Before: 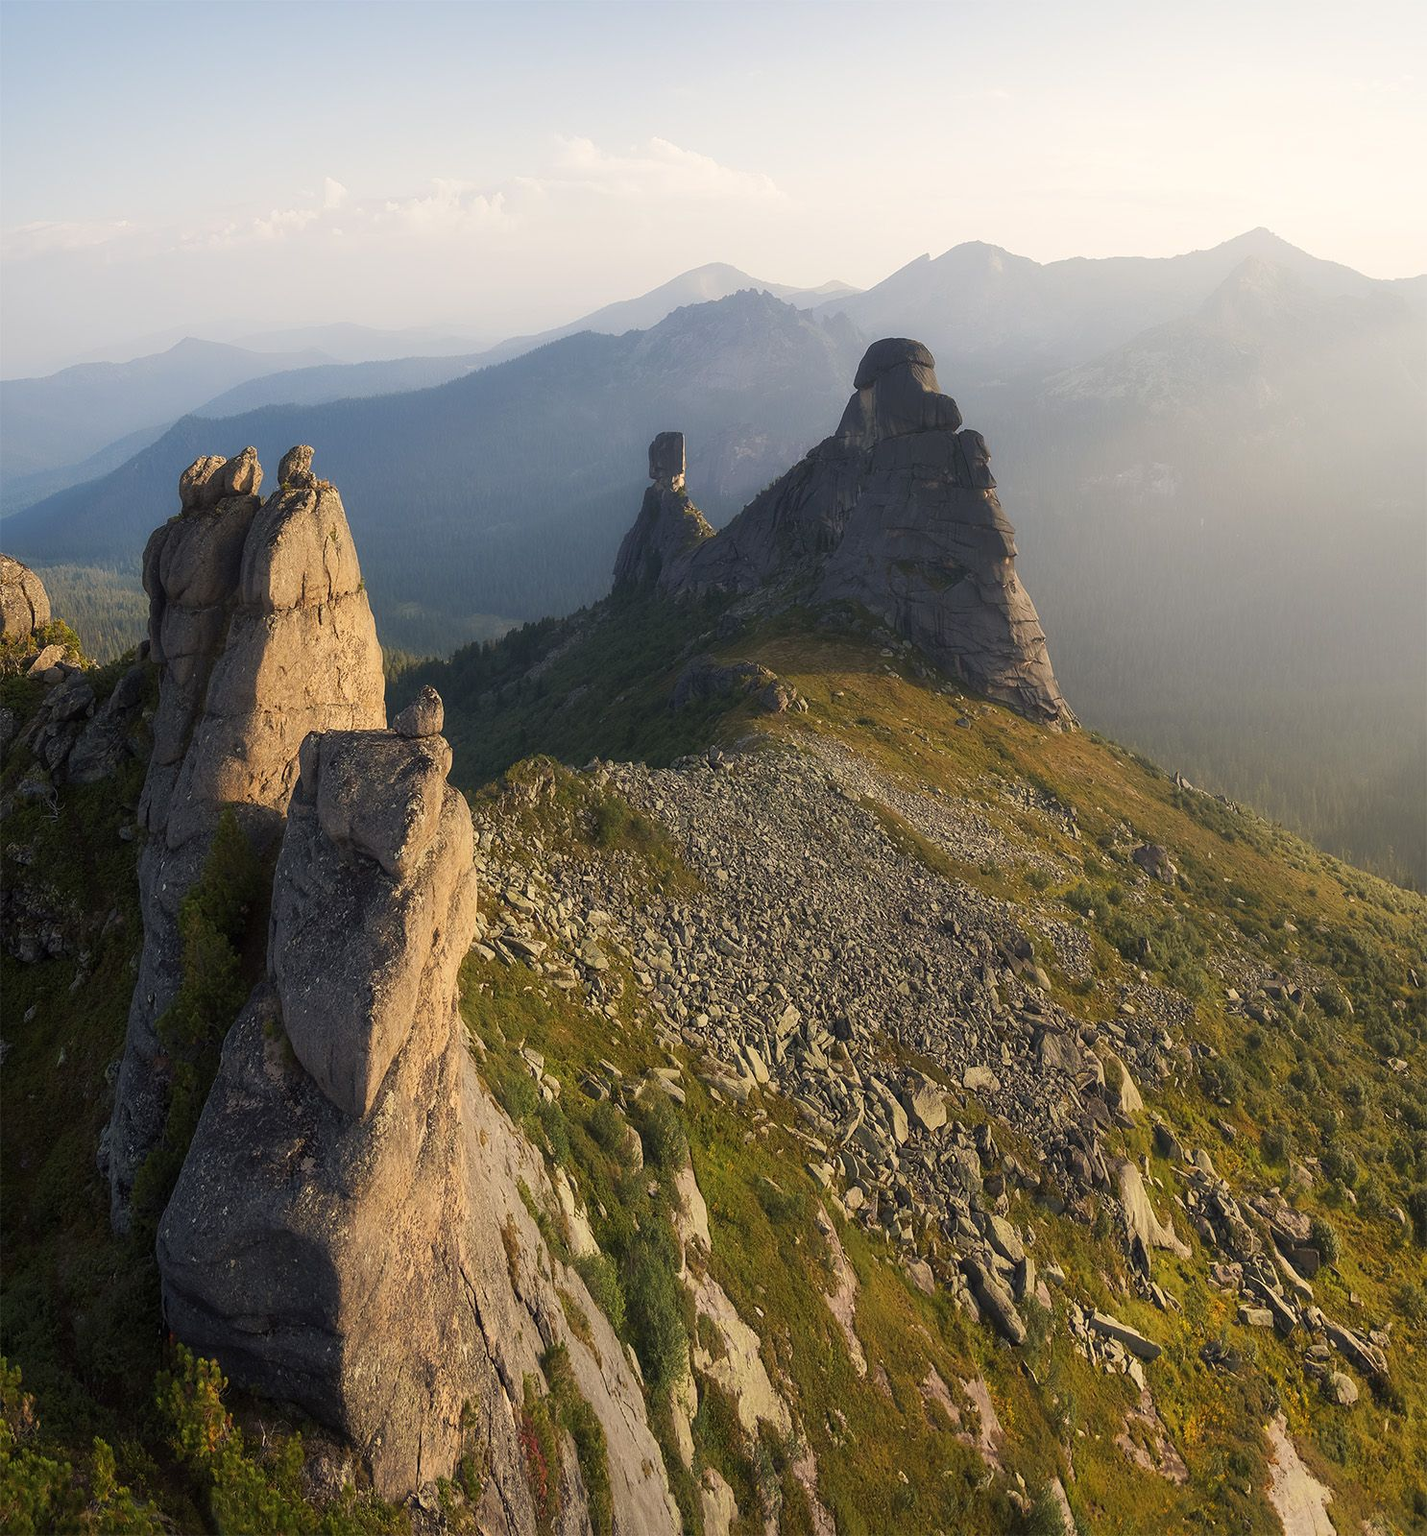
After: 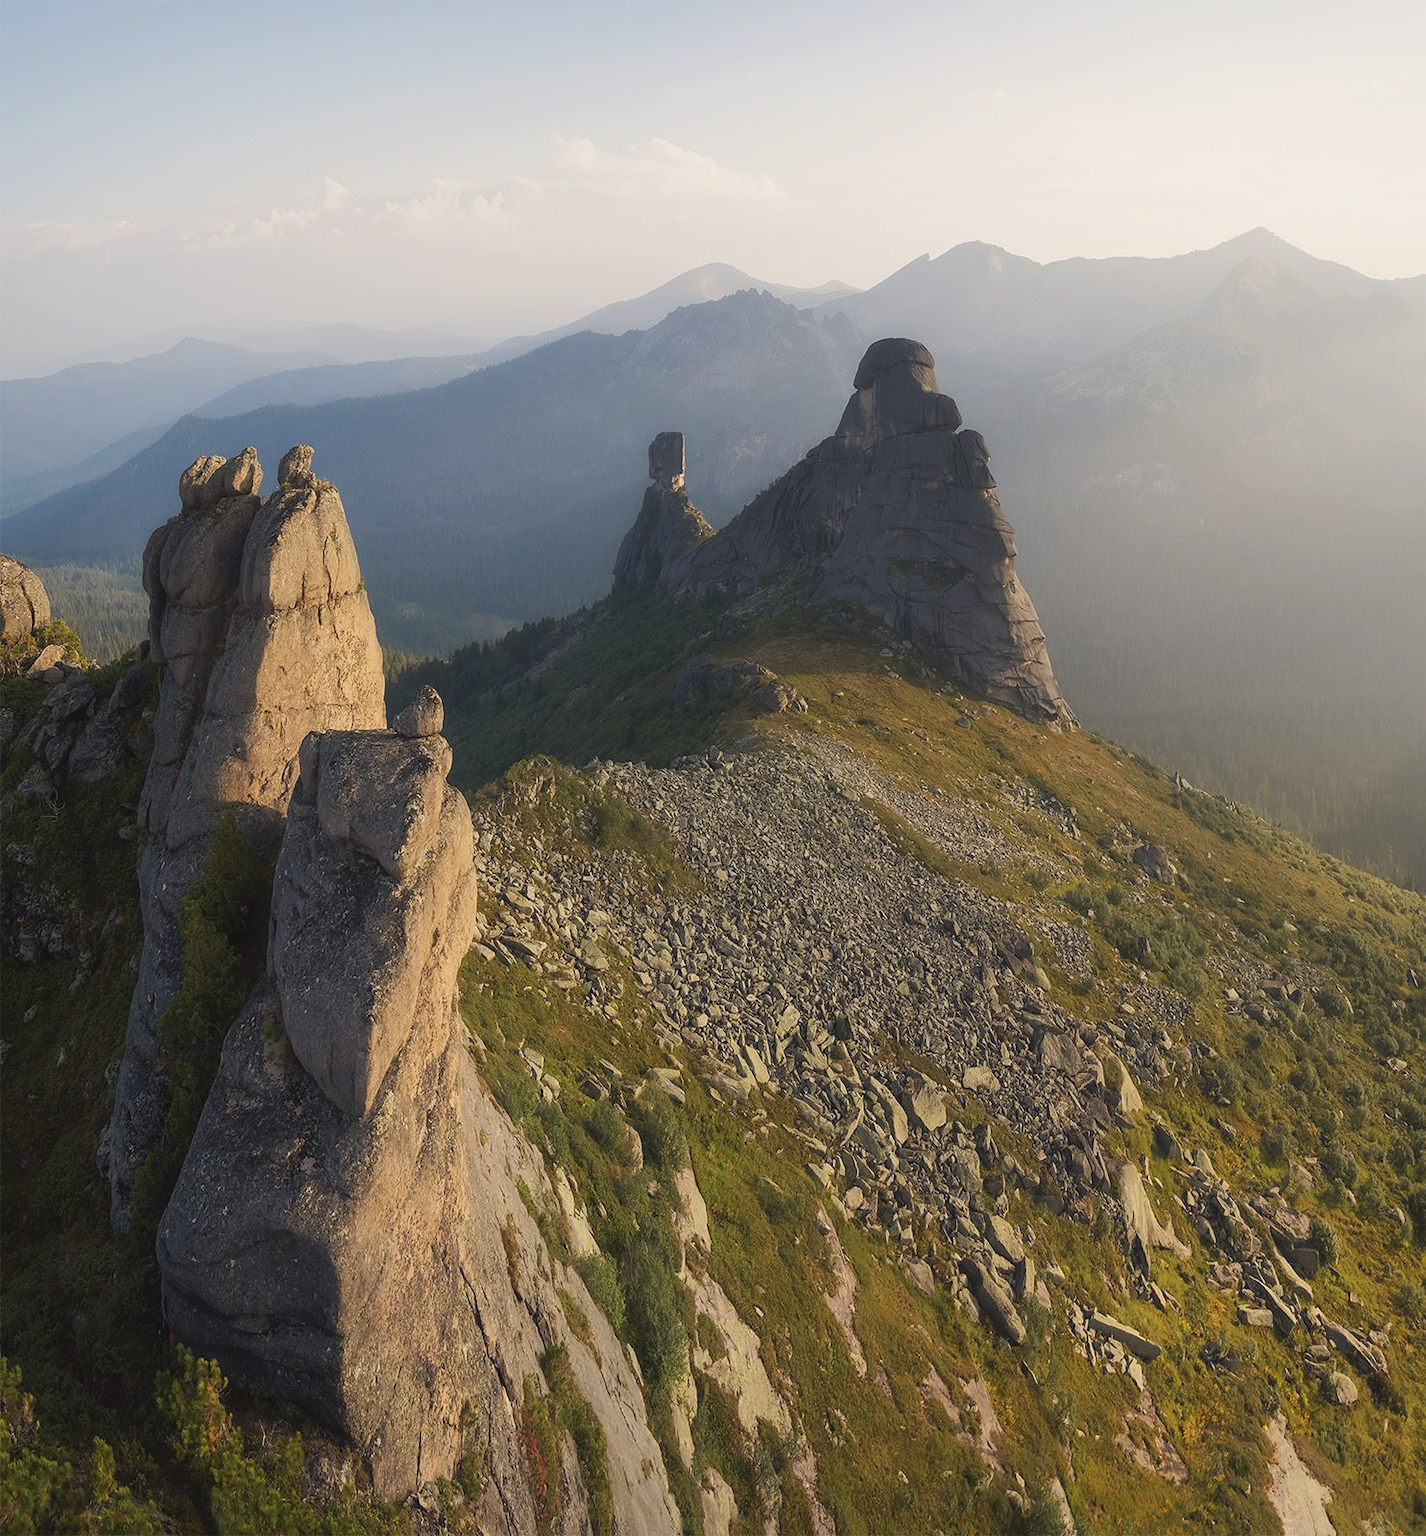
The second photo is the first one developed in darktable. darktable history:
contrast brightness saturation: contrast -0.1, saturation -0.1
